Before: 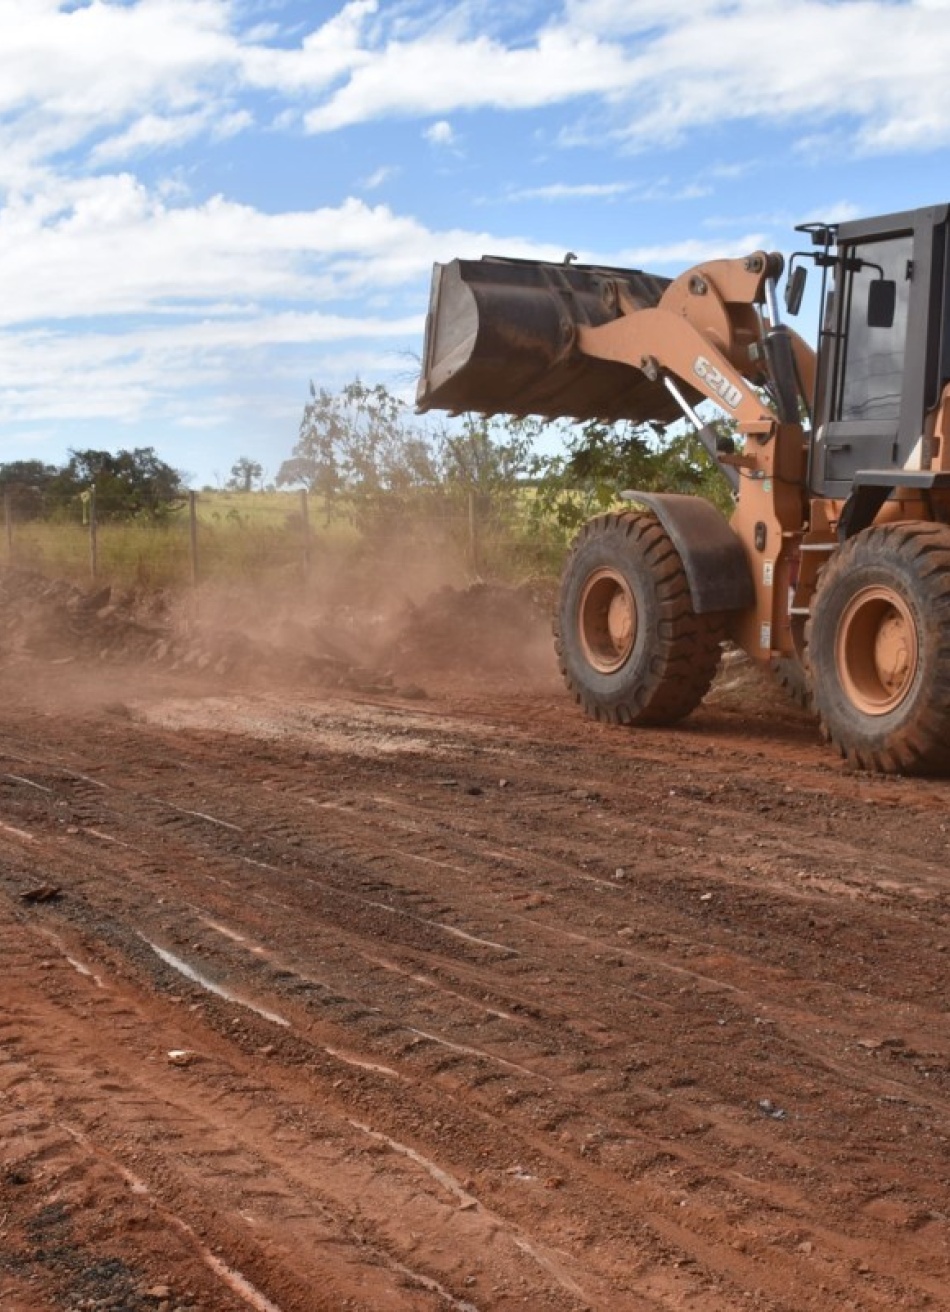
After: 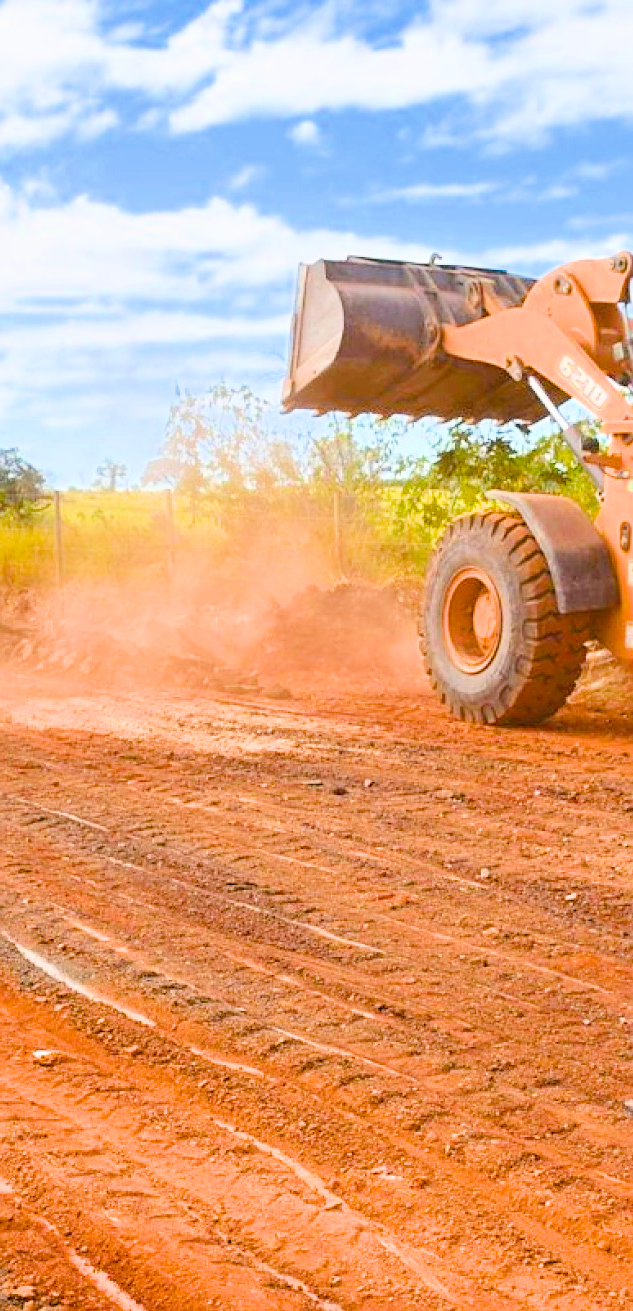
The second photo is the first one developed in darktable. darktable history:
tone equalizer: -8 EV -1.04 EV, -7 EV -0.981 EV, -6 EV -0.828 EV, -5 EV -0.61 EV, -3 EV 0.571 EV, -2 EV 0.884 EV, -1 EV 0.998 EV, +0 EV 1.06 EV, smoothing diameter 24.94%, edges refinement/feathering 14.37, preserve details guided filter
filmic rgb: black relative exposure -6.14 EV, white relative exposure 6.97 EV, hardness 2.27, color science v6 (2022)
crop and rotate: left 14.403%, right 18.96%
local contrast: highlights 103%, shadows 103%, detail 119%, midtone range 0.2
sharpen: amount 0.499
exposure: black level correction 0, exposure 1.45 EV, compensate highlight preservation false
color balance rgb: linear chroma grading › global chroma 9.144%, perceptual saturation grading › global saturation 36.775%, perceptual saturation grading › shadows 35.404%, global vibrance 20%
